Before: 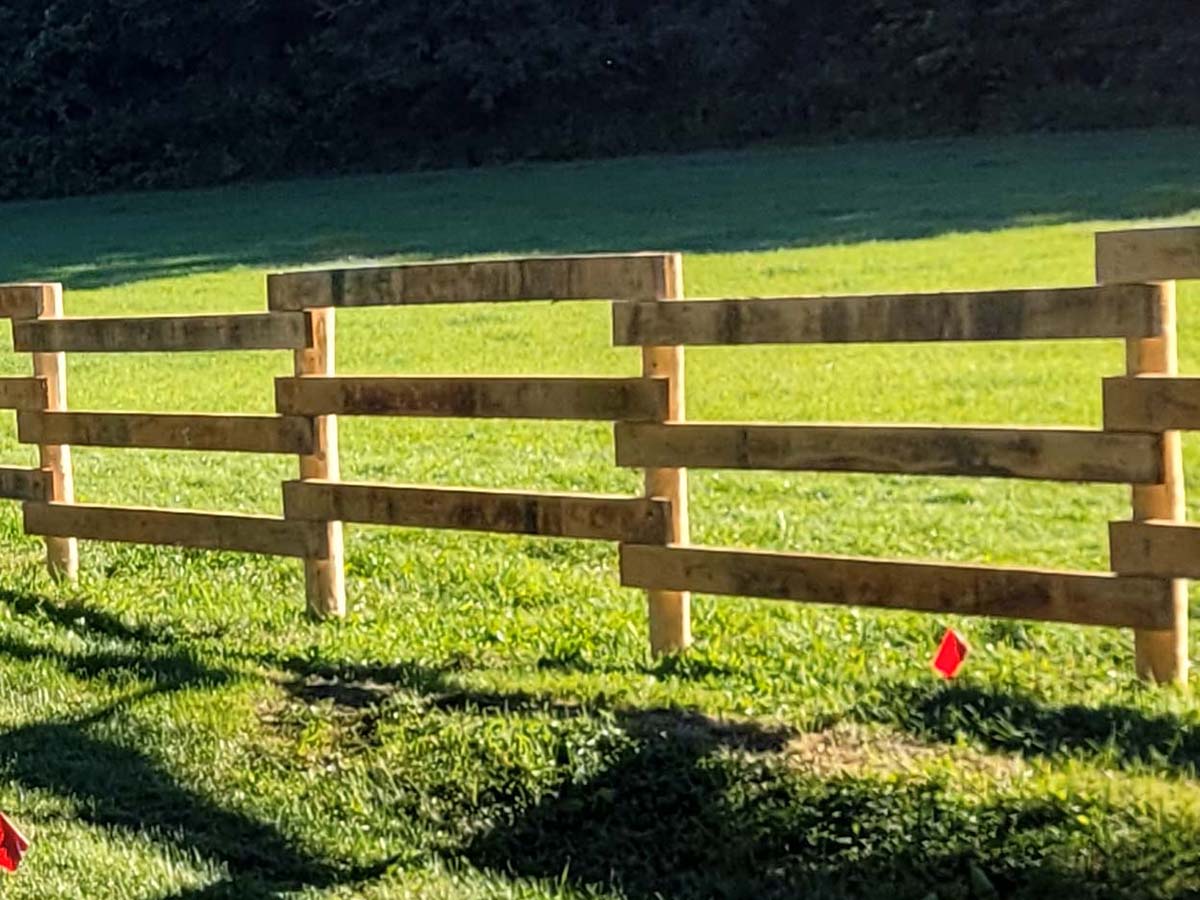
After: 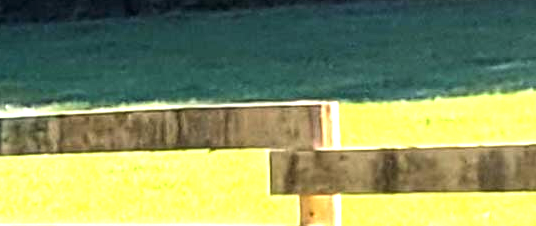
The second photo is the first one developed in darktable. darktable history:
tone equalizer: -8 EV -0.417 EV, -7 EV -0.389 EV, -6 EV -0.333 EV, -5 EV -0.222 EV, -3 EV 0.222 EV, -2 EV 0.333 EV, -1 EV 0.389 EV, +0 EV 0.417 EV, edges refinement/feathering 500, mask exposure compensation -1.57 EV, preserve details no
crop: left 28.64%, top 16.832%, right 26.637%, bottom 58.055%
exposure: exposure 1 EV, compensate highlight preservation false
